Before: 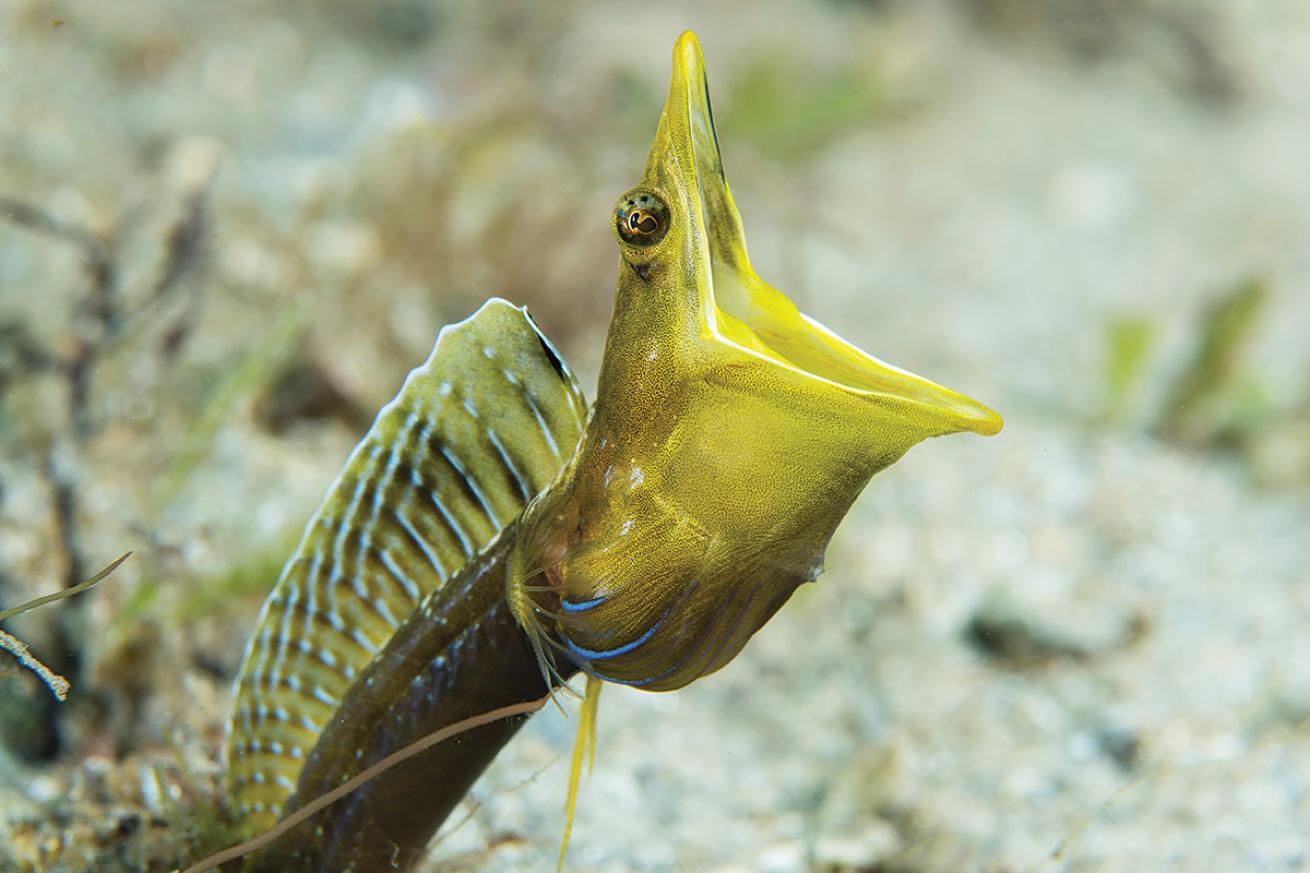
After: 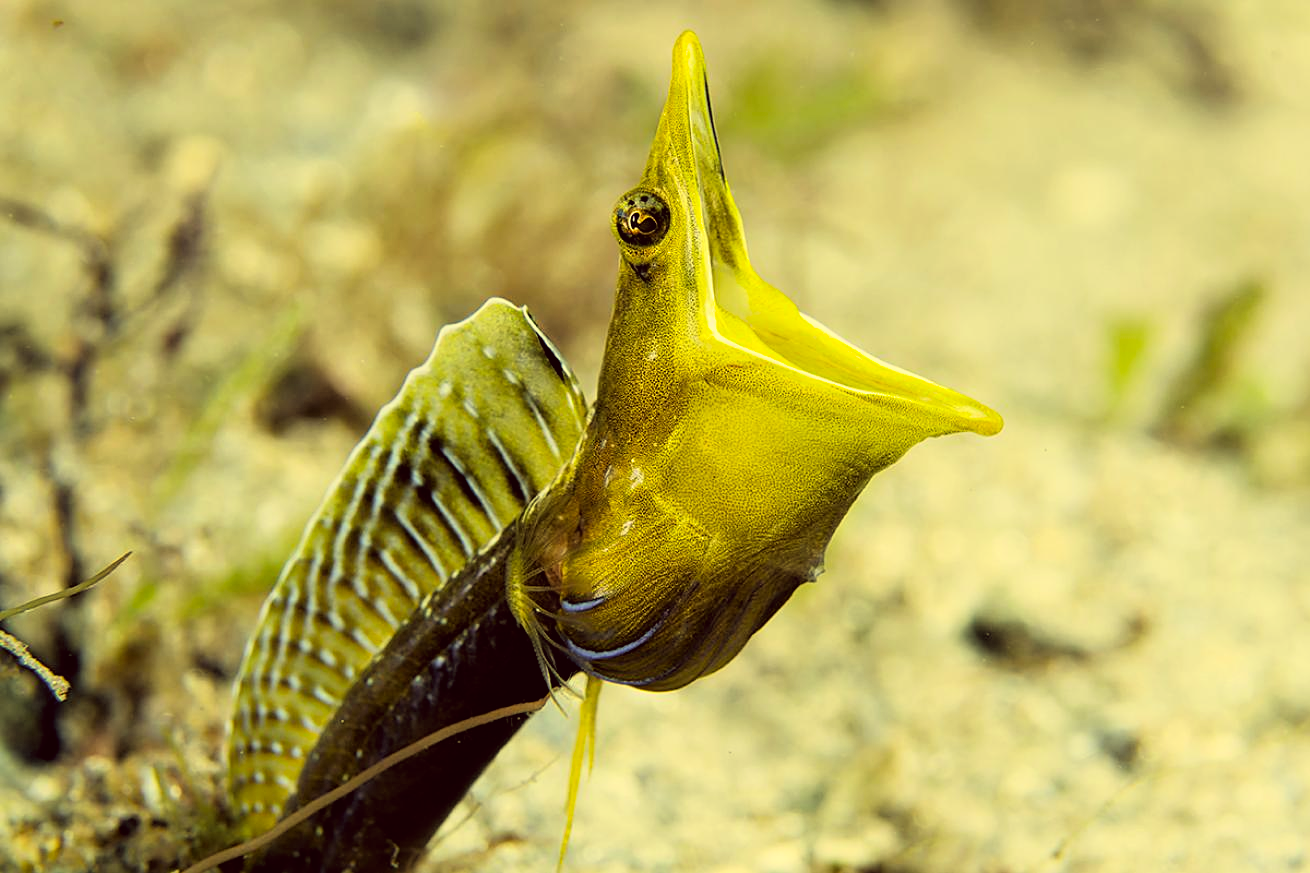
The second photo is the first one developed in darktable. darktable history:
sharpen: amount 0.21
color correction: highlights a* -0.41, highlights b* 39.83, shadows a* 9.68, shadows b* -0.799
filmic rgb: middle gray luminance 8.93%, black relative exposure -6.34 EV, white relative exposure 2.73 EV, target black luminance 0%, hardness 4.73, latitude 73.92%, contrast 1.334, shadows ↔ highlights balance 9.42%, color science v6 (2022)
